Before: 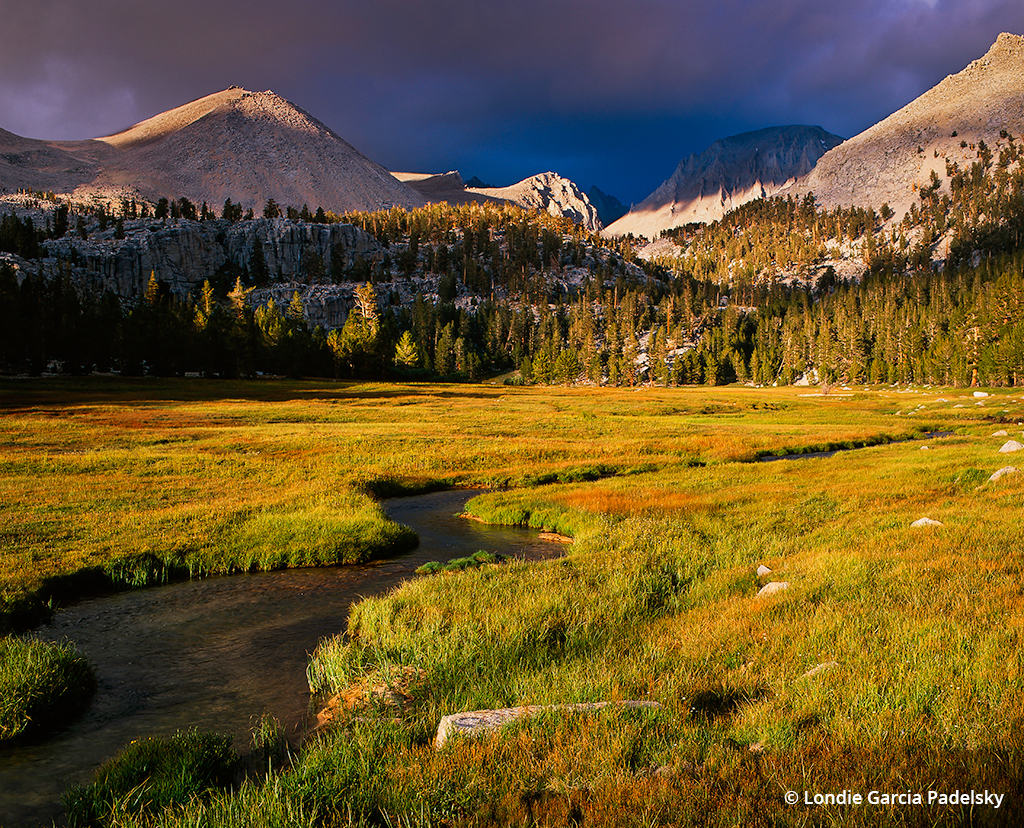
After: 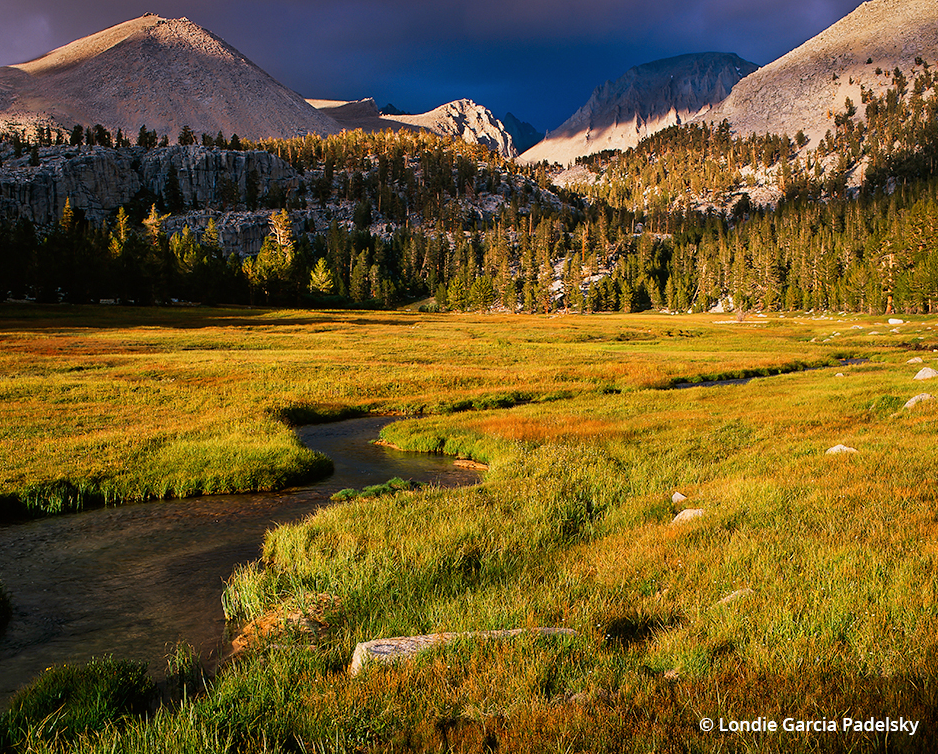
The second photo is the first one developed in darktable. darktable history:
crop and rotate: left 8.328%, top 8.877%
color correction: highlights b* -0.001, saturation 0.978
